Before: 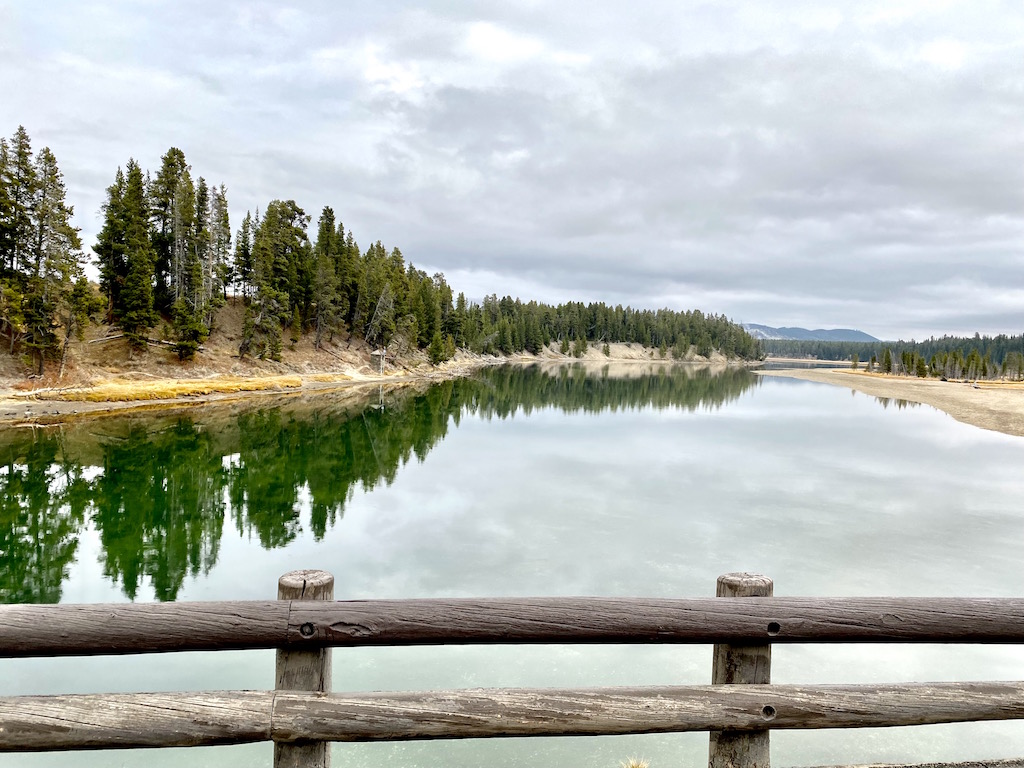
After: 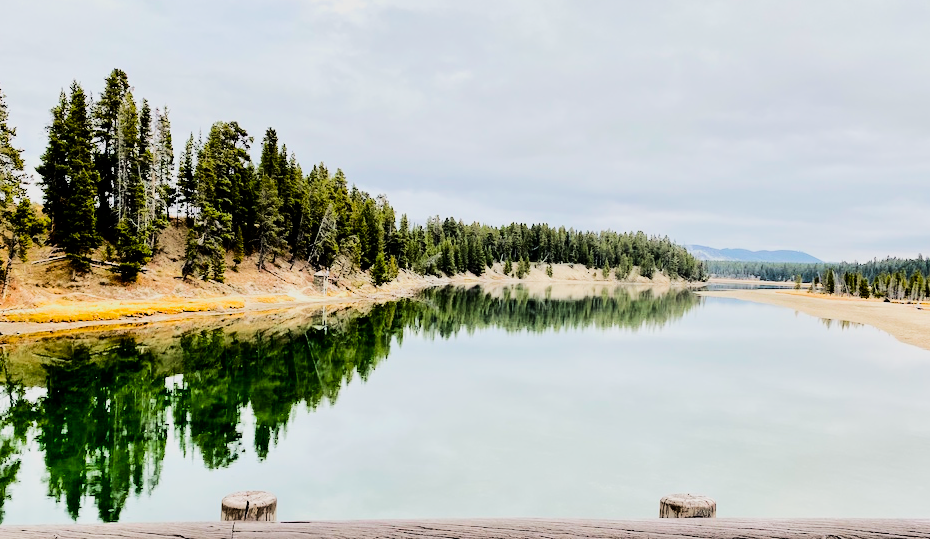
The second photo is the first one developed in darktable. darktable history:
crop: left 5.596%, top 10.314%, right 3.534%, bottom 19.395%
contrast brightness saturation: saturation 0.13
filmic rgb: black relative exposure -5 EV, hardness 2.88, contrast 1.4, highlights saturation mix -20%
rgb curve: curves: ch0 [(0, 0) (0.284, 0.292) (0.505, 0.644) (1, 1)]; ch1 [(0, 0) (0.284, 0.292) (0.505, 0.644) (1, 1)]; ch2 [(0, 0) (0.284, 0.292) (0.505, 0.644) (1, 1)], compensate middle gray true
